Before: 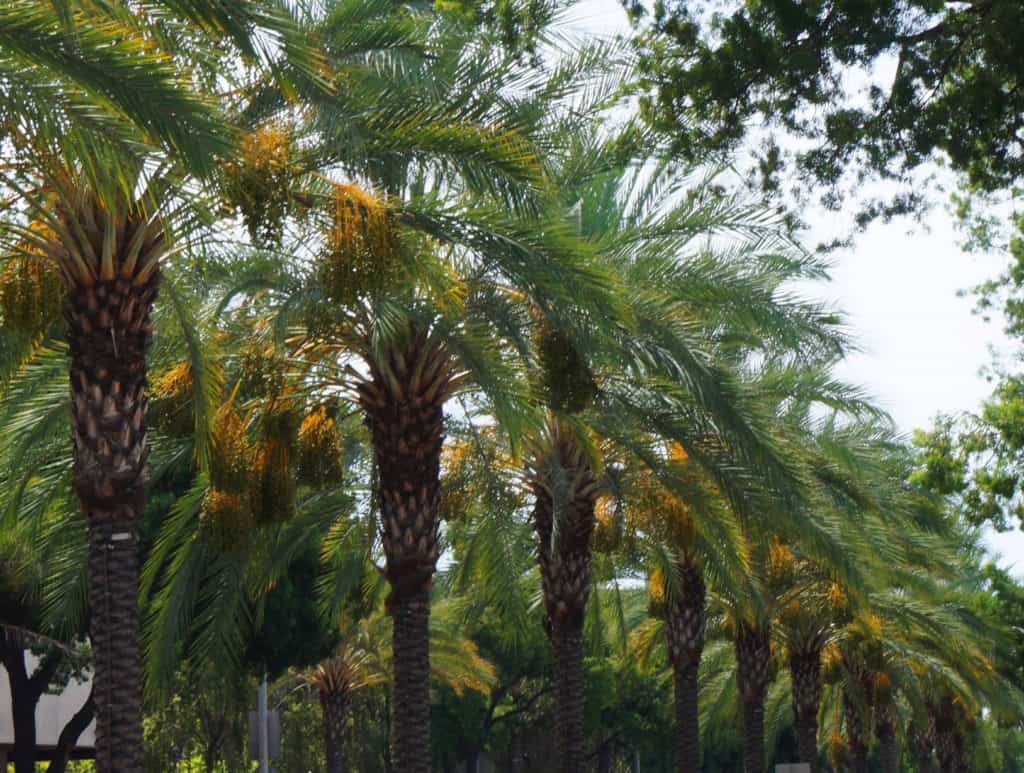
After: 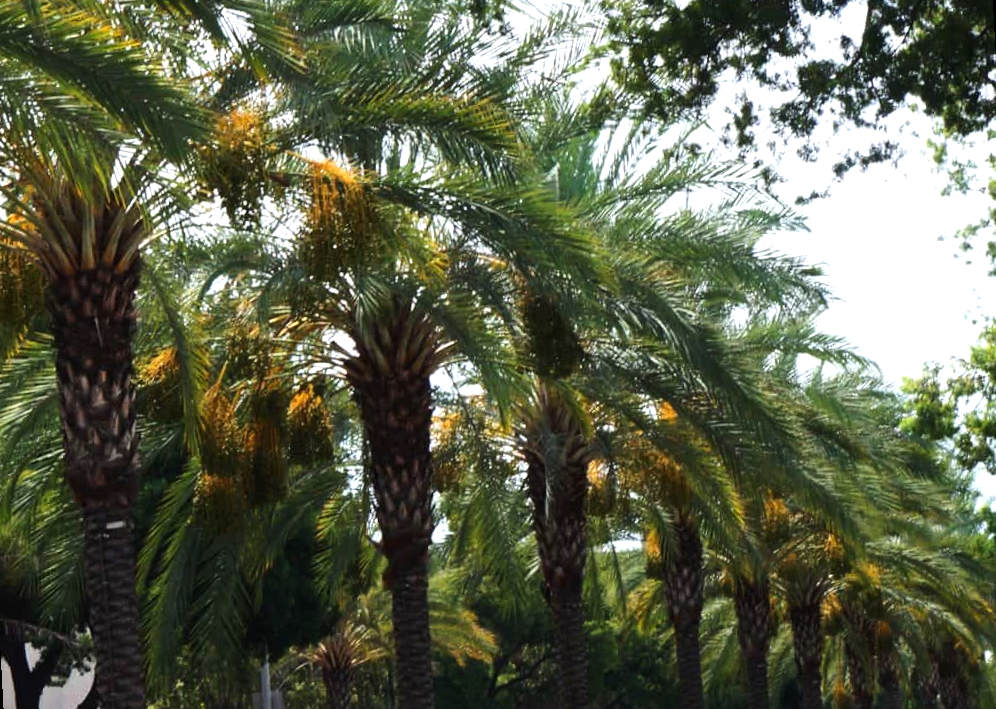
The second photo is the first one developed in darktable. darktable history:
tone equalizer: -8 EV -0.75 EV, -7 EV -0.7 EV, -6 EV -0.6 EV, -5 EV -0.4 EV, -3 EV 0.4 EV, -2 EV 0.6 EV, -1 EV 0.7 EV, +0 EV 0.75 EV, edges refinement/feathering 500, mask exposure compensation -1.57 EV, preserve details no
rotate and perspective: rotation -3°, crop left 0.031, crop right 0.968, crop top 0.07, crop bottom 0.93
